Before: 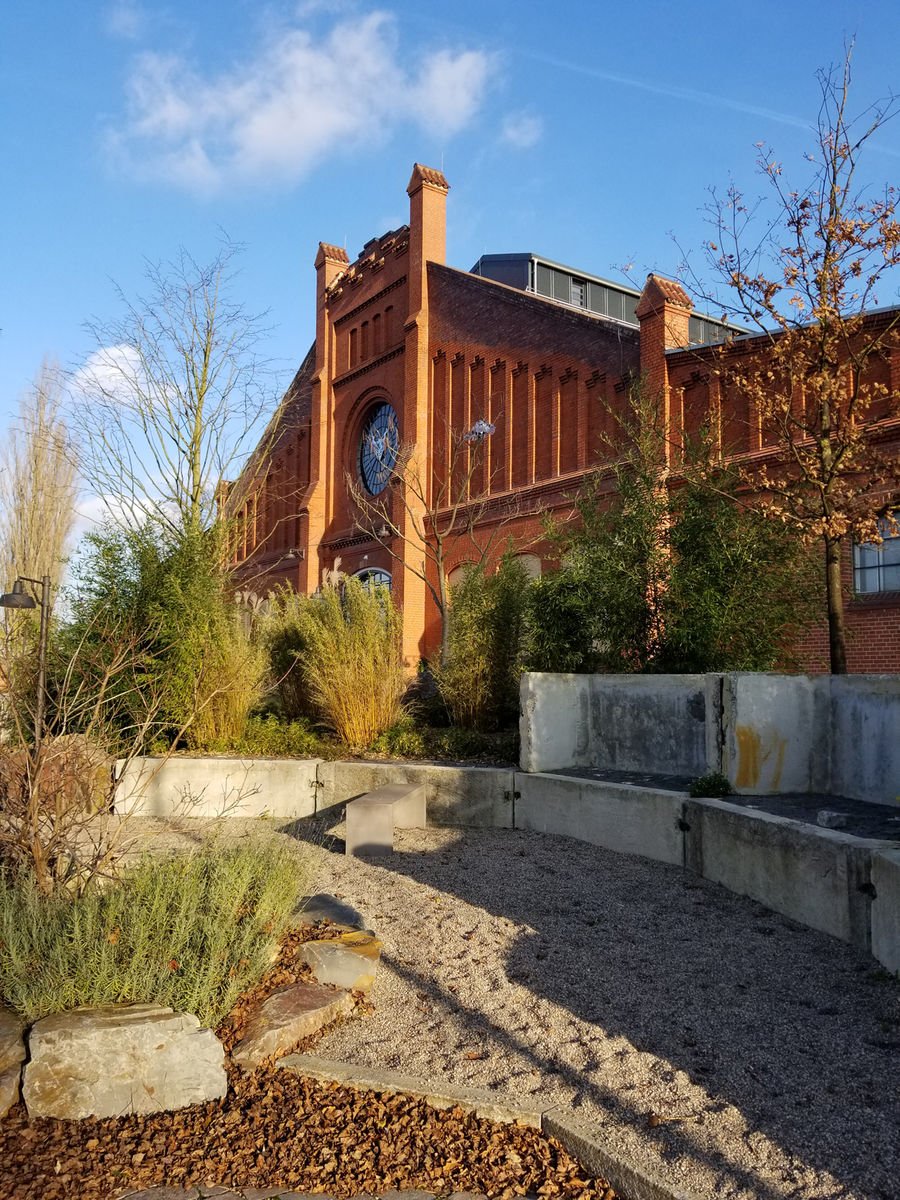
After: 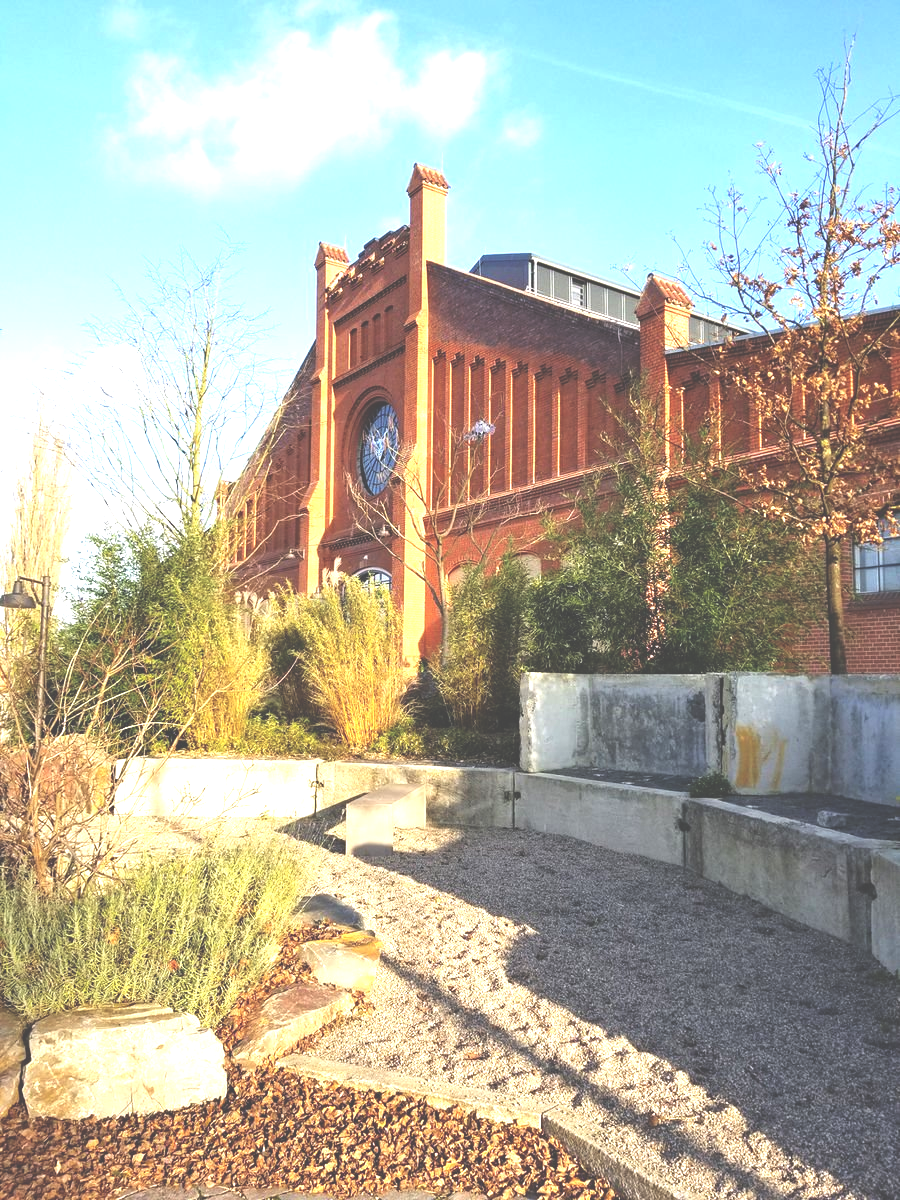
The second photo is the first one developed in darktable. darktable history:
exposure: black level correction -0.023, exposure 1.396 EV, compensate highlight preservation false
